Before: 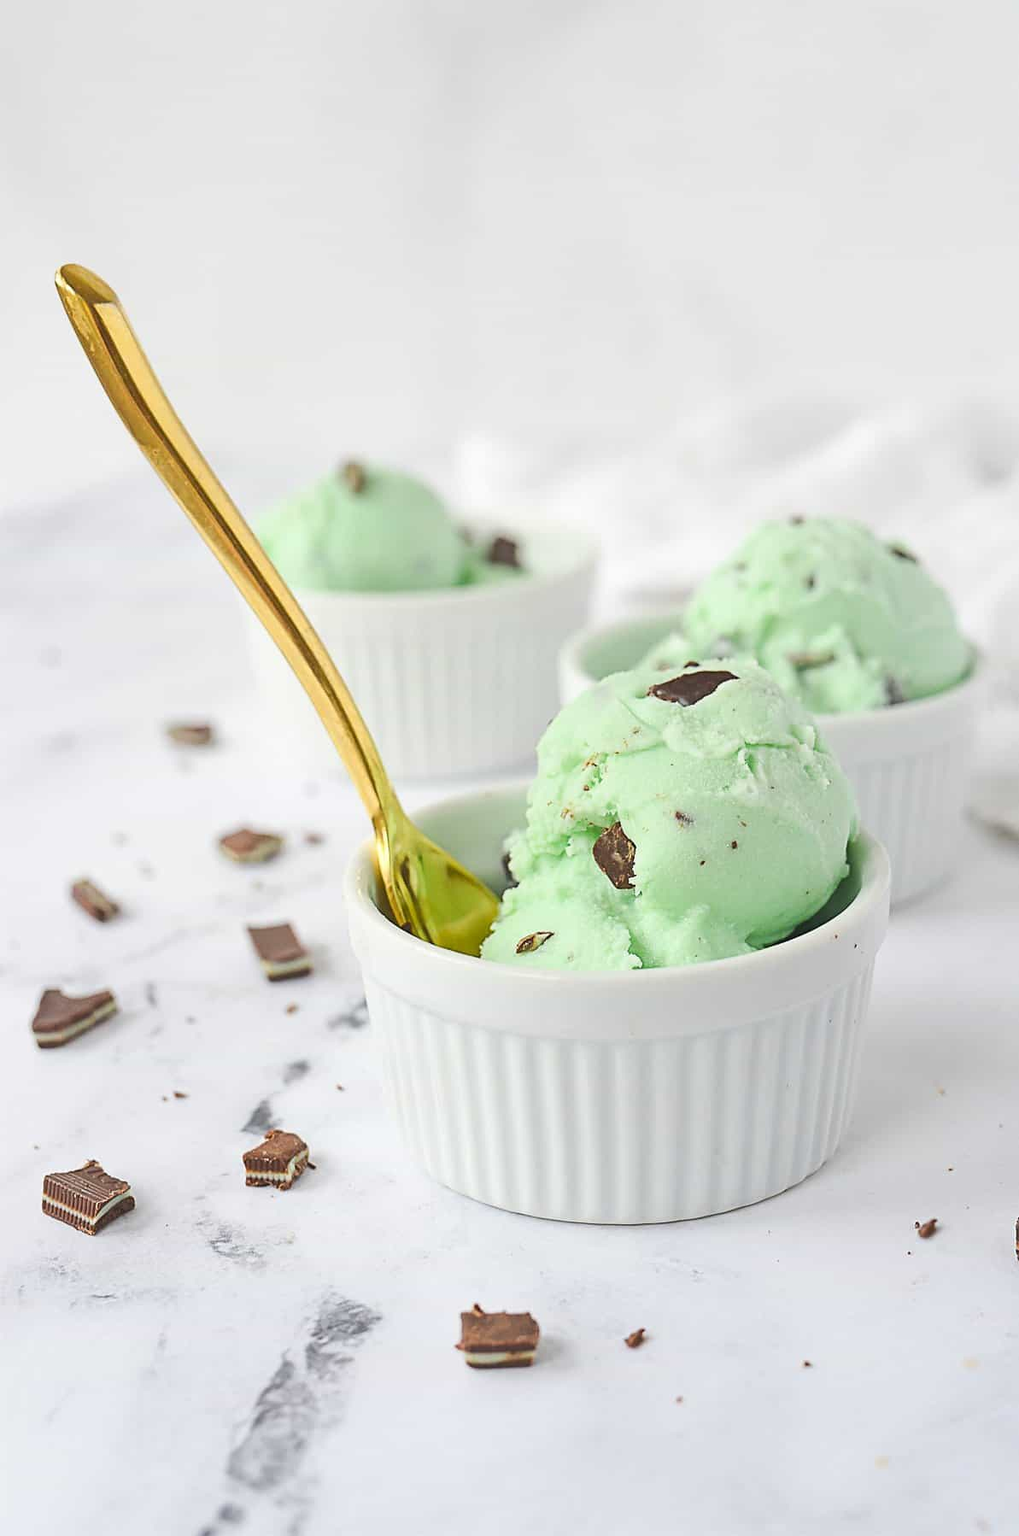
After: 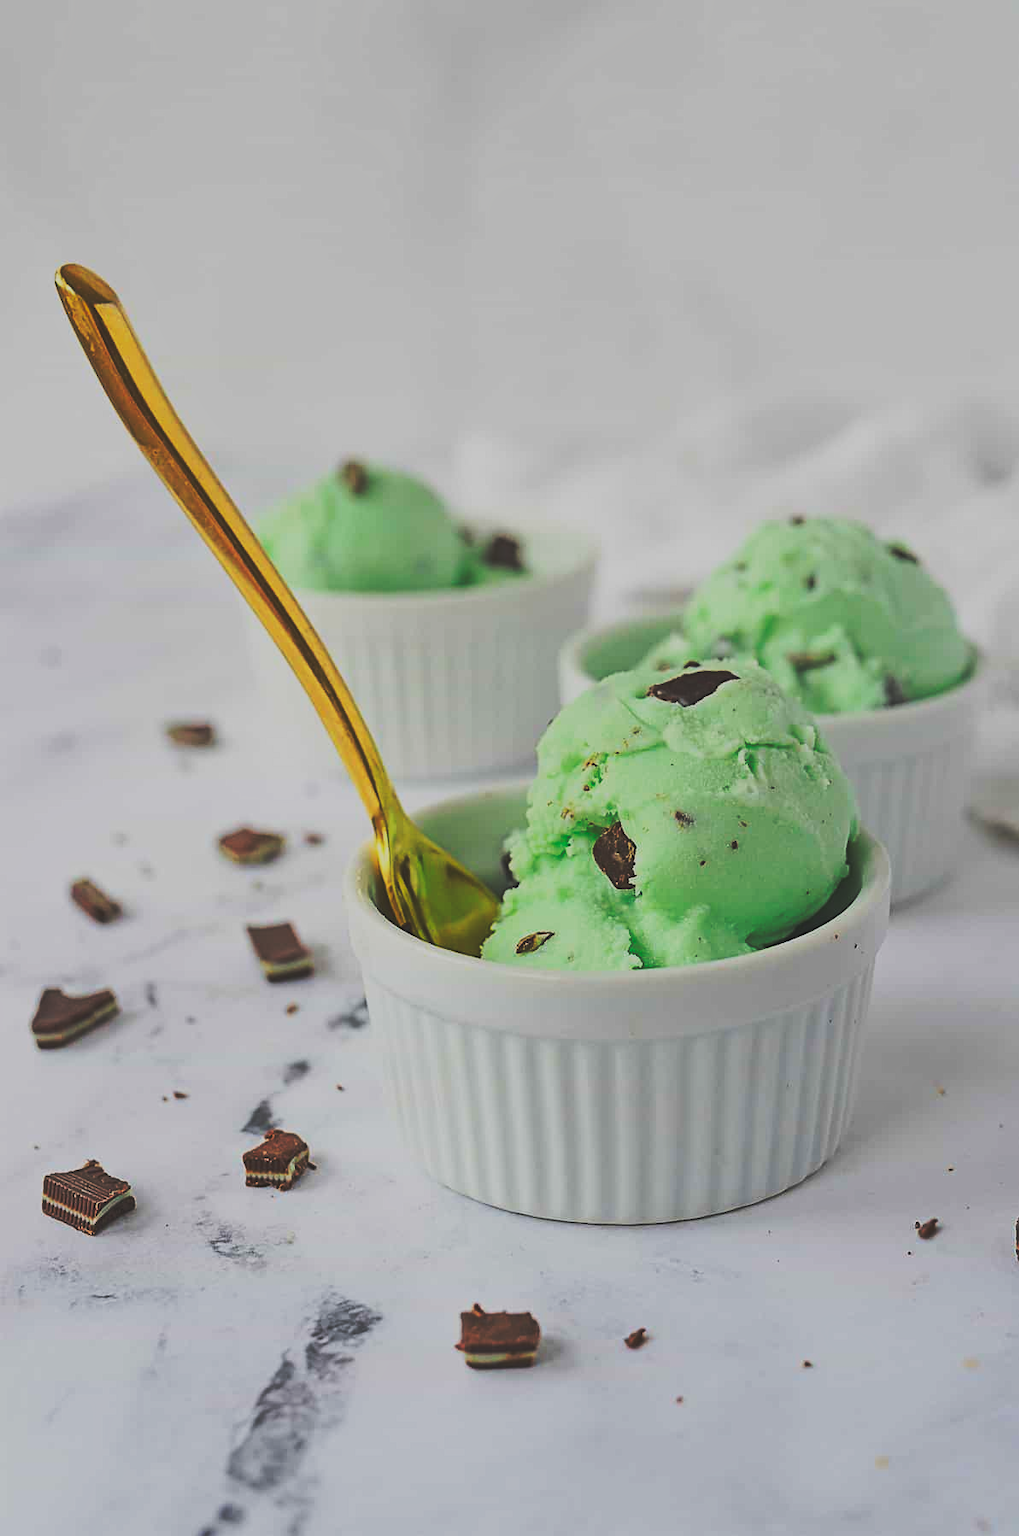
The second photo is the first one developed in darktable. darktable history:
contrast equalizer: octaves 7, y [[0.5, 0.542, 0.583, 0.625, 0.667, 0.708], [0.5 ×6], [0.5 ×6], [0 ×6], [0 ×6]], mix 0.145
color balance rgb: perceptual saturation grading › global saturation 16.059%, perceptual brilliance grading › global brilliance -47.99%
base curve: curves: ch0 [(0, 0.015) (0.085, 0.116) (0.134, 0.298) (0.19, 0.545) (0.296, 0.764) (0.599, 0.982) (1, 1)], preserve colors none
